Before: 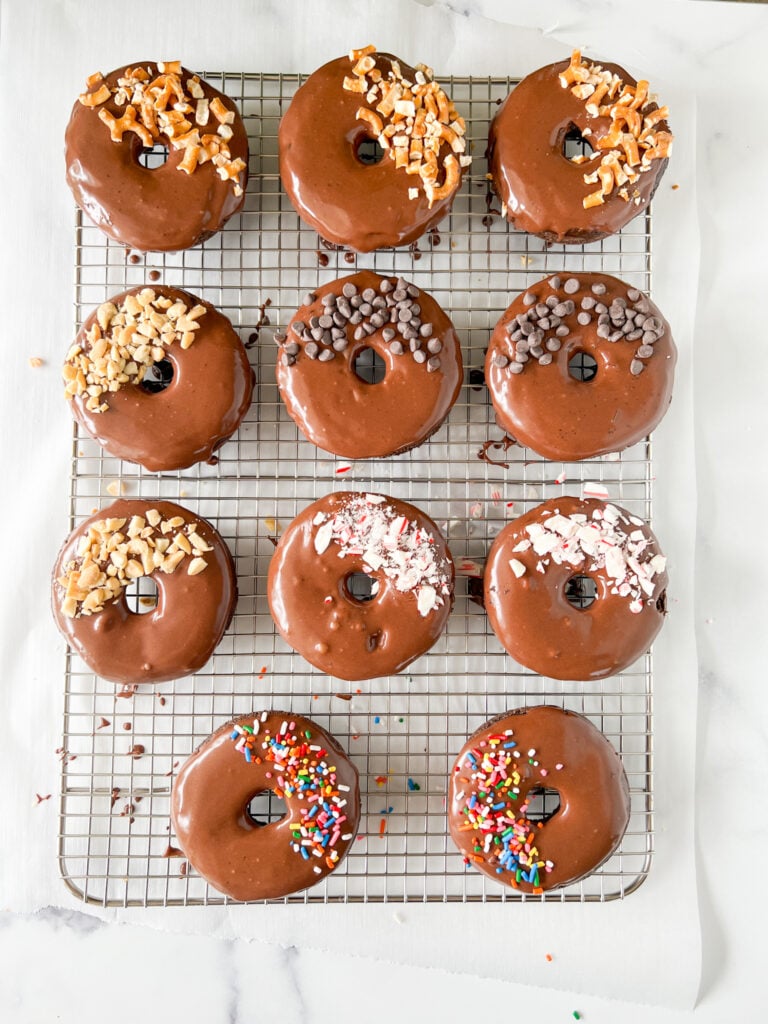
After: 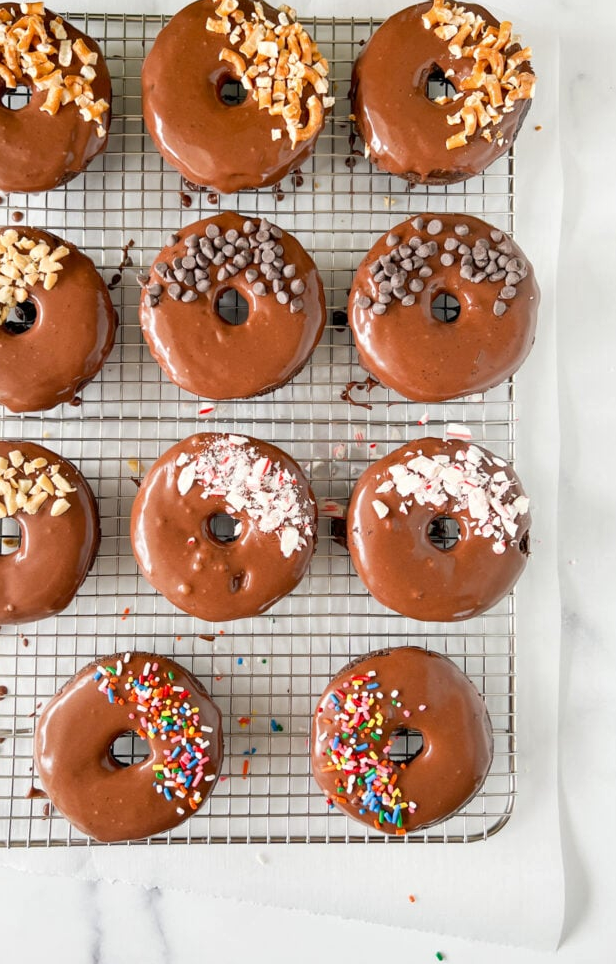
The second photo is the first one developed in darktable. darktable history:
crop and rotate: left 17.956%, top 5.842%, right 1.753%
shadows and highlights: shadows 36.5, highlights -26.92, soften with gaussian
